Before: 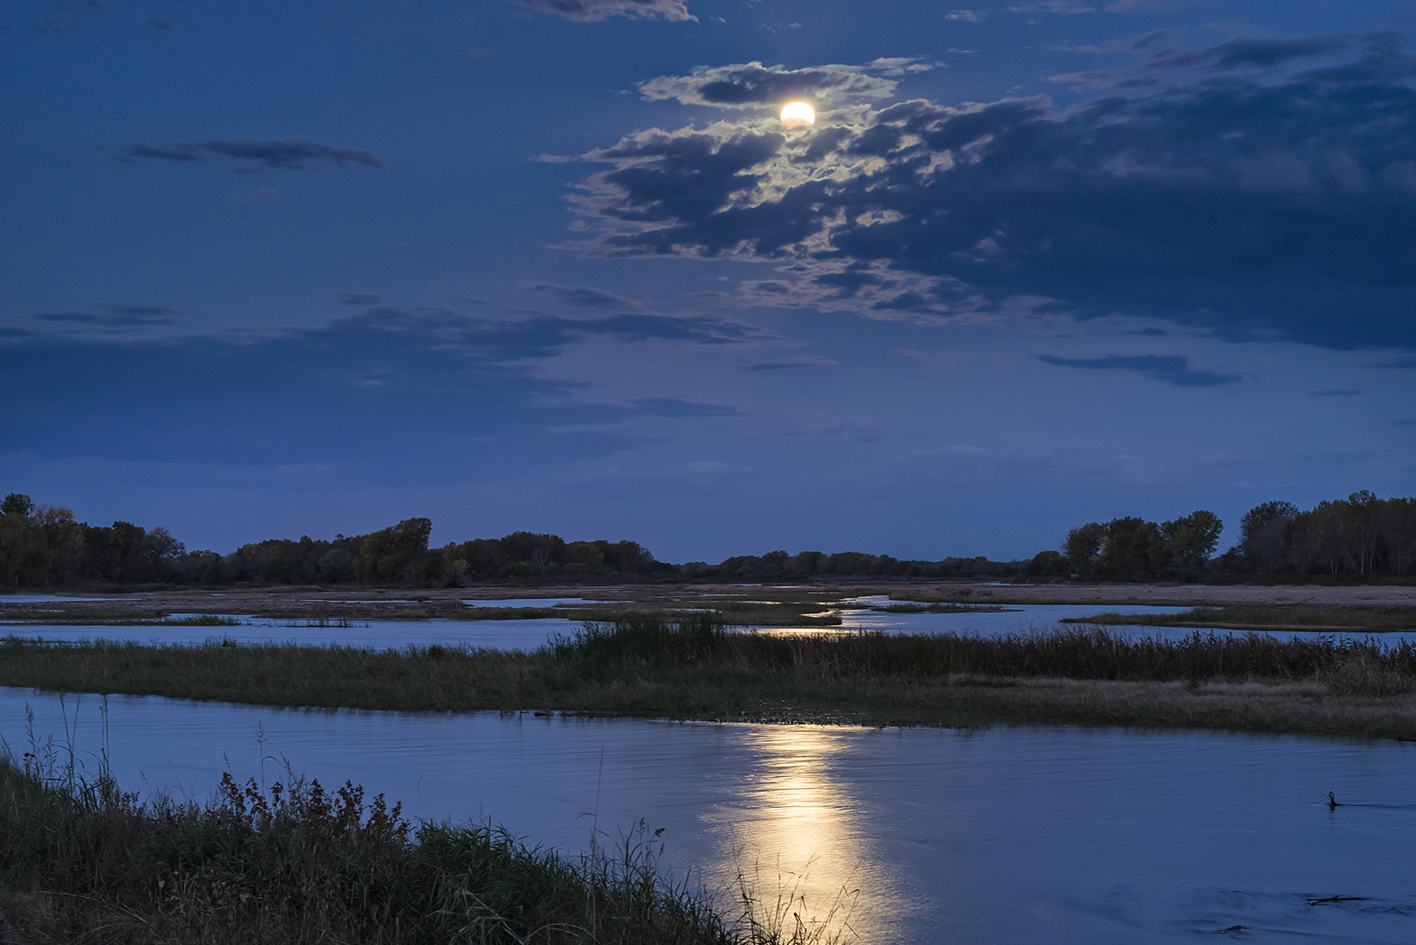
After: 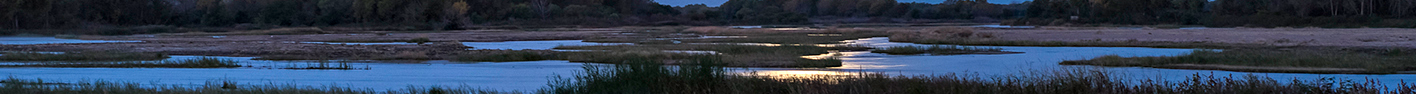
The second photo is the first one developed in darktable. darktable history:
crop and rotate: top 59.084%, bottom 30.916%
exposure: black level correction 0.001, exposure 1.719 EV, compensate exposure bias true, compensate highlight preservation false
